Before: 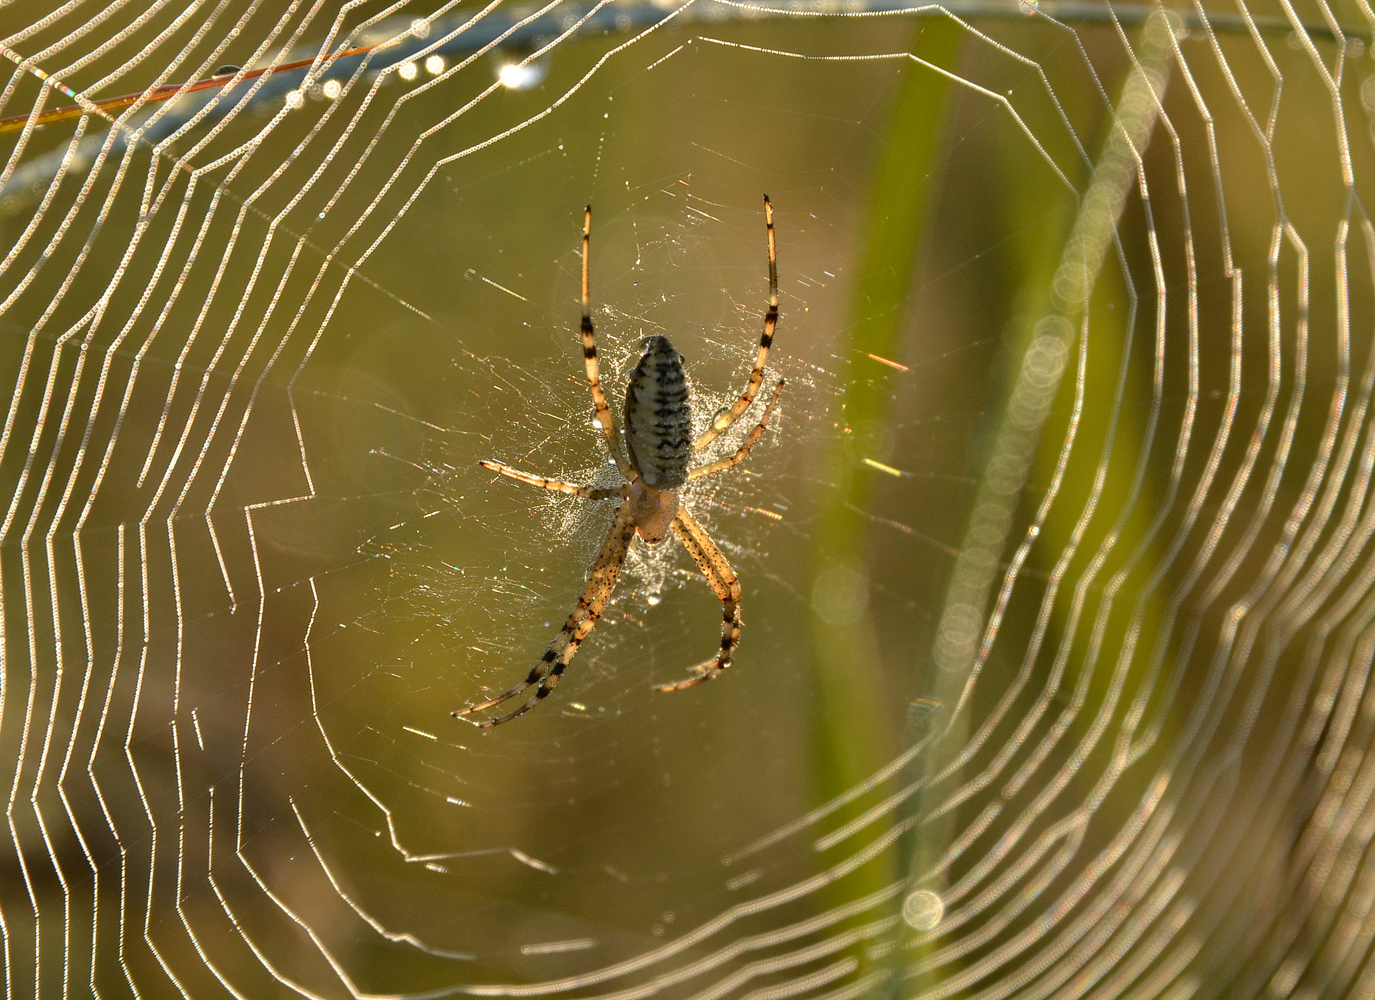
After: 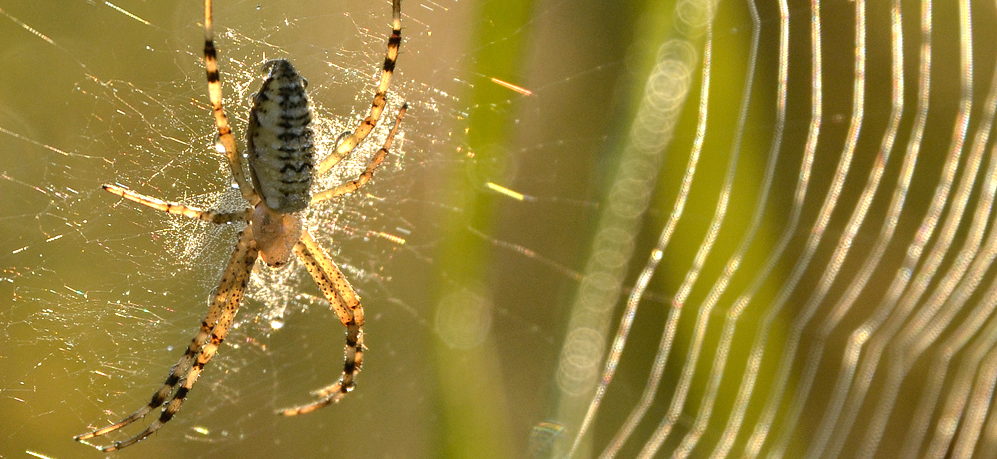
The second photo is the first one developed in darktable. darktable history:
exposure: exposure 0.605 EV, compensate highlight preservation false
crop and rotate: left 27.48%, top 27.621%, bottom 26.45%
